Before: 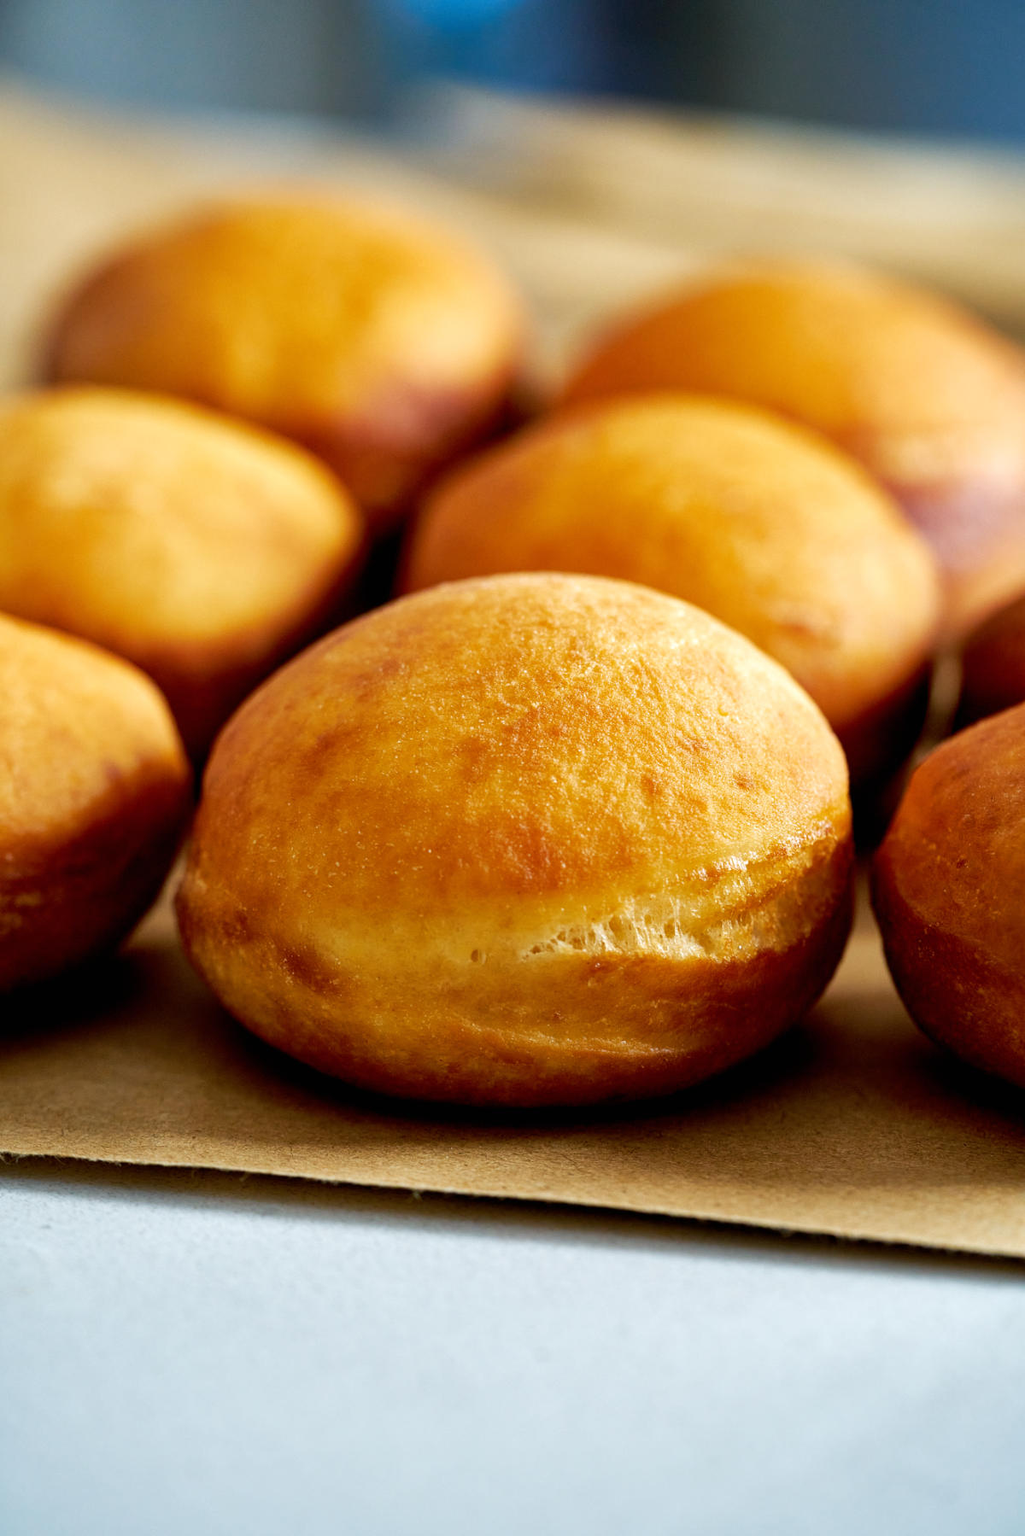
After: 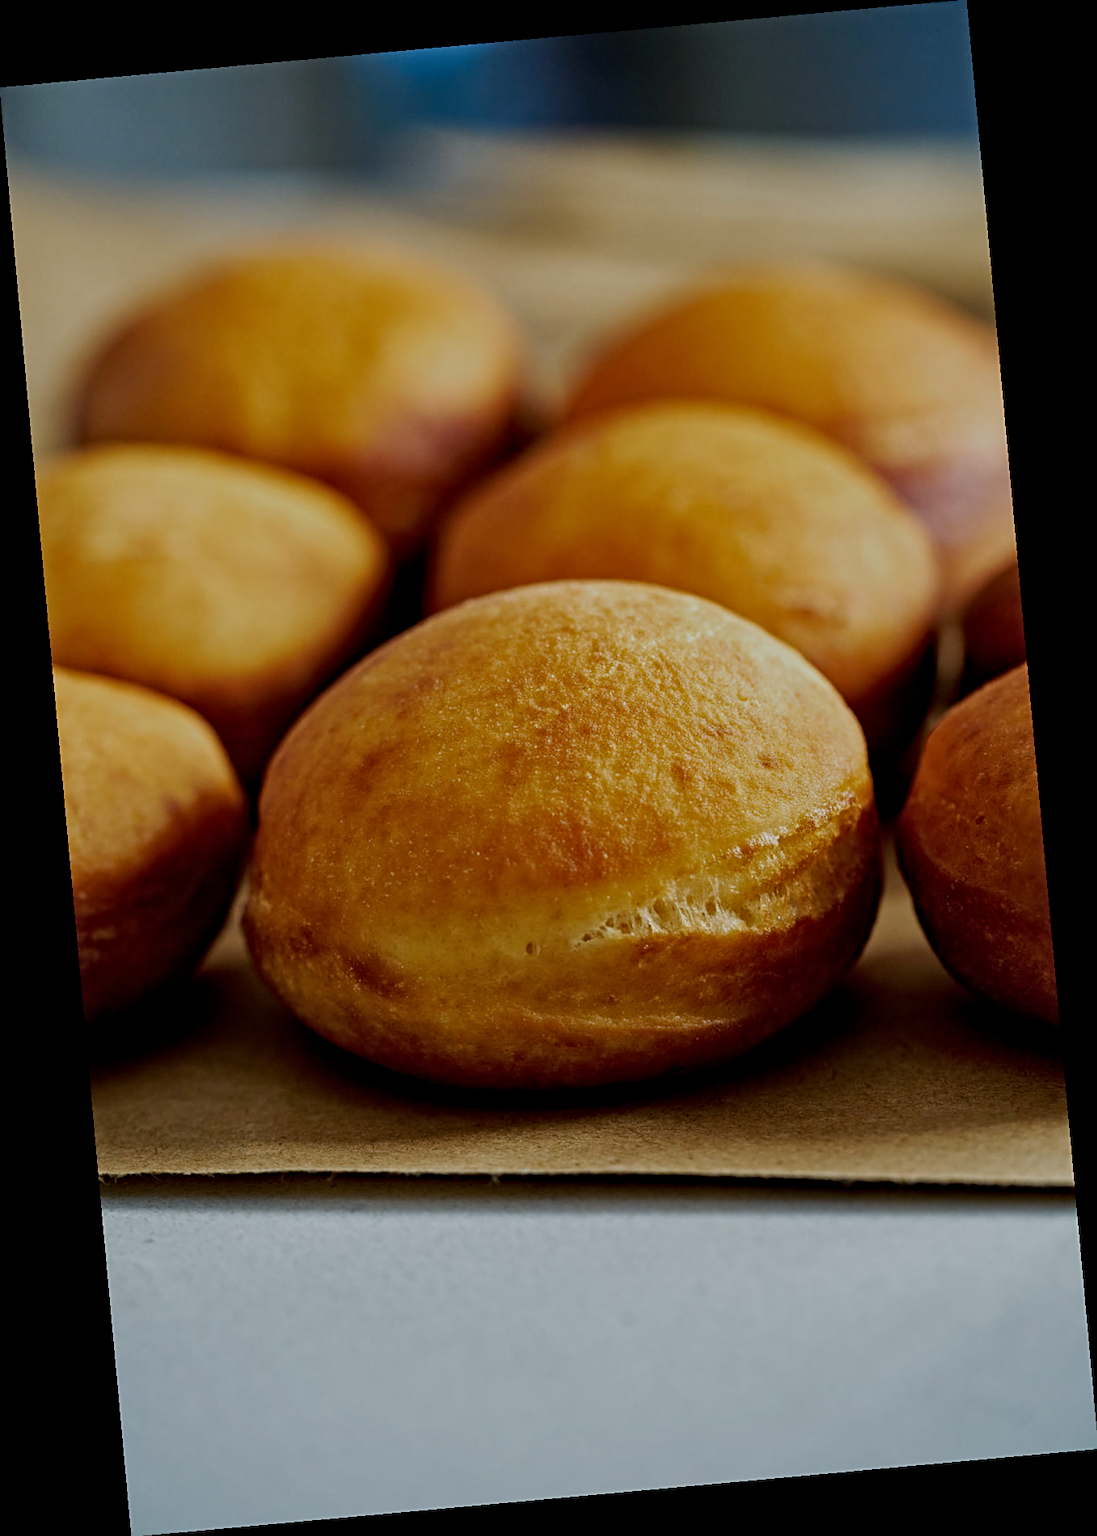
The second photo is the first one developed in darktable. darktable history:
exposure: exposure -1 EV, compensate highlight preservation false
rotate and perspective: rotation -5.2°, automatic cropping off
contrast equalizer: y [[0.5, 0.5, 0.501, 0.63, 0.504, 0.5], [0.5 ×6], [0.5 ×6], [0 ×6], [0 ×6]]
sharpen: on, module defaults
